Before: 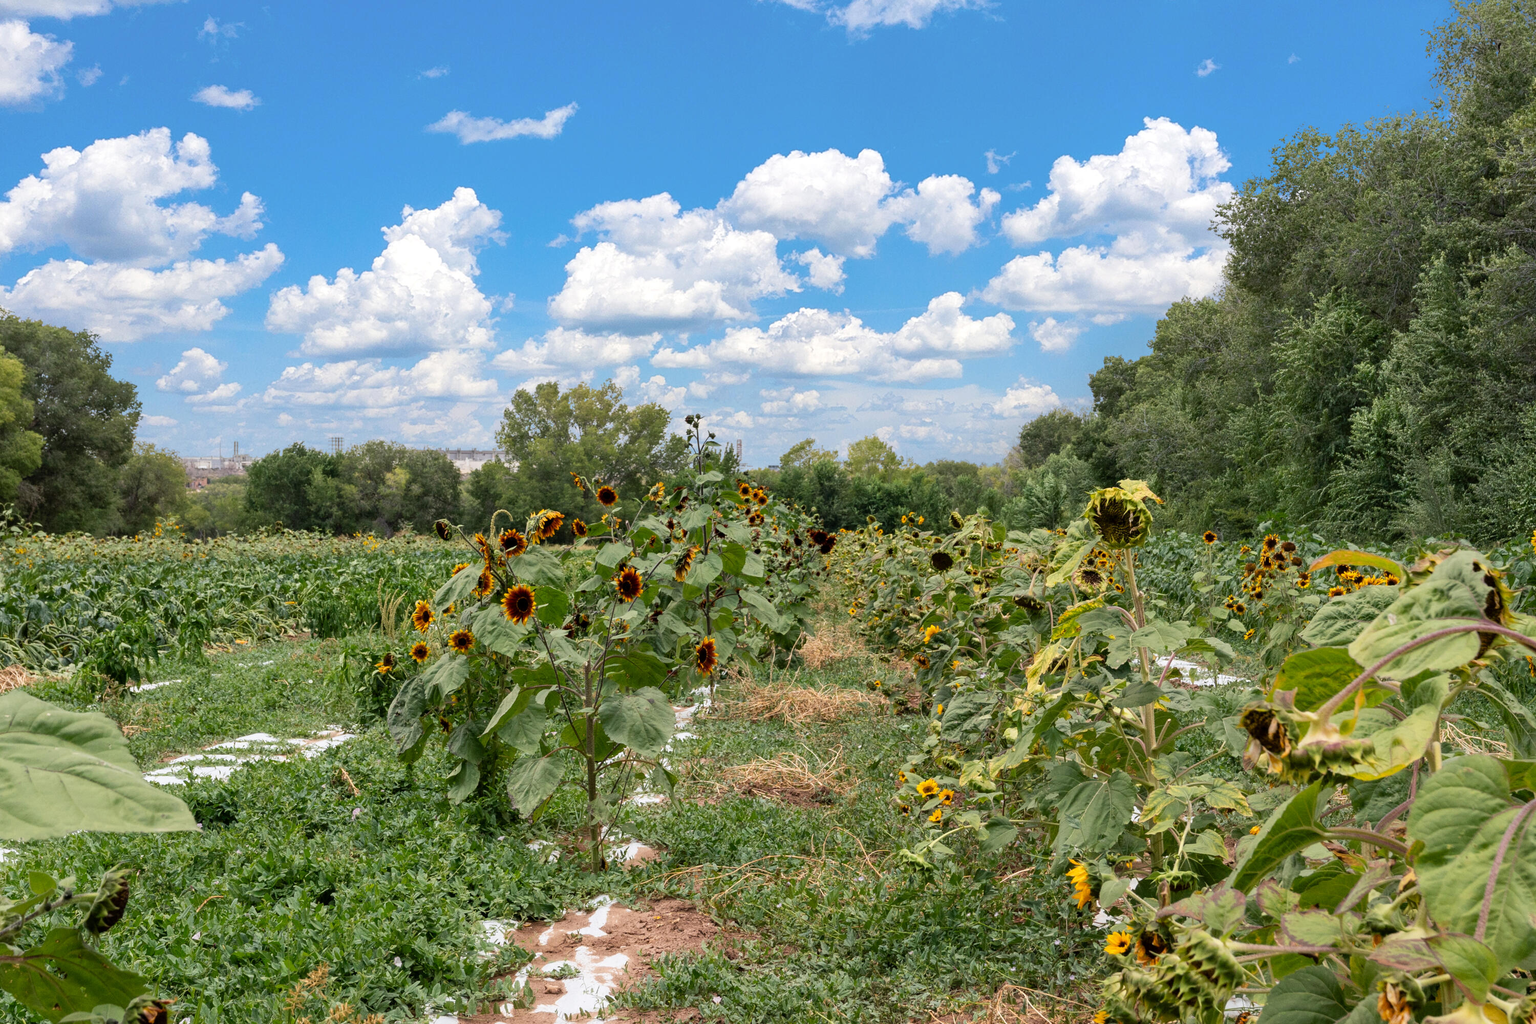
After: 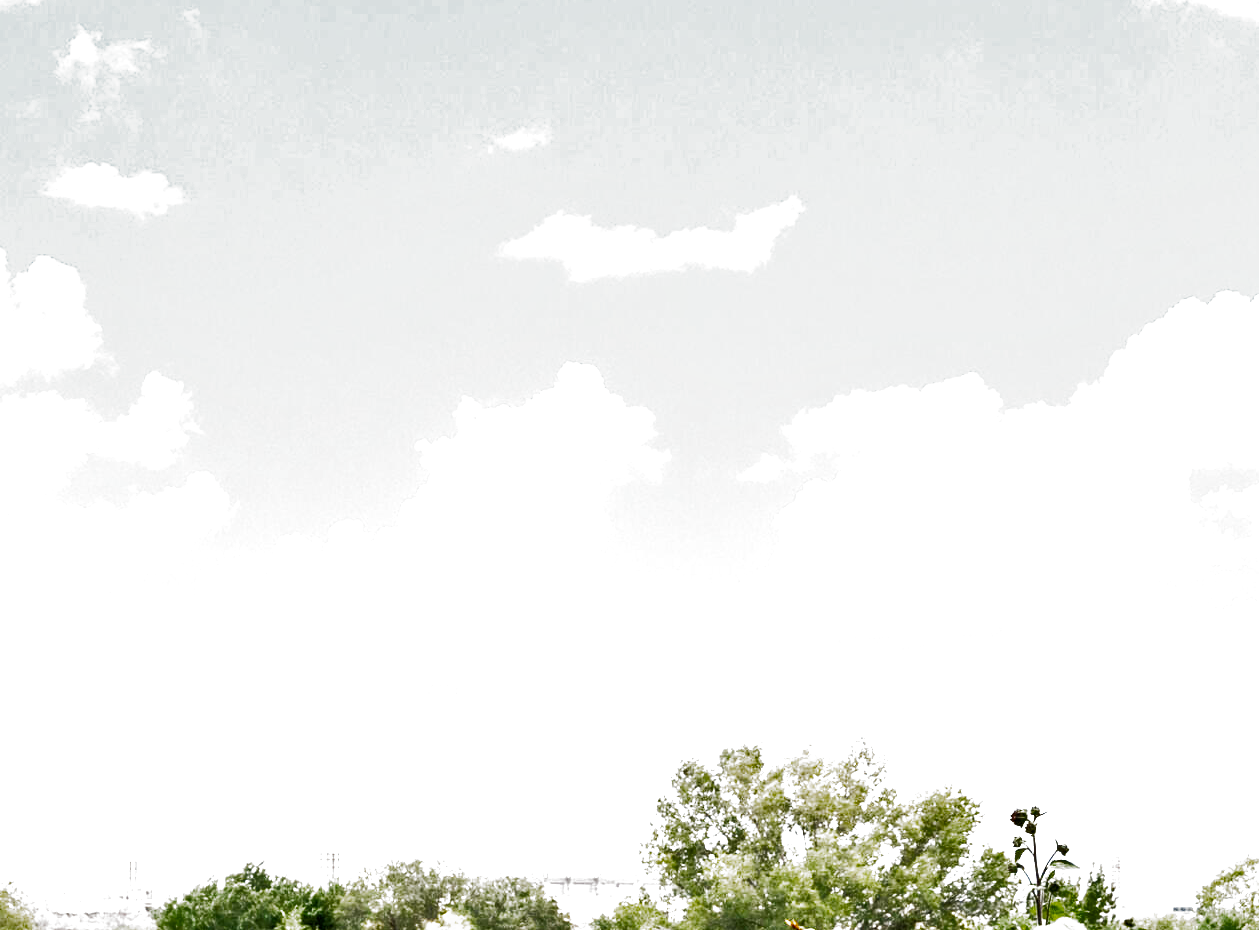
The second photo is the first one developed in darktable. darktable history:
crop and rotate: left 10.943%, top 0.115%, right 47.07%, bottom 53.365%
exposure: exposure 0.458 EV, compensate highlight preservation false
shadows and highlights: white point adjustment 0.03, soften with gaussian
filmic rgb: black relative exposure -5.86 EV, white relative exposure 3.4 EV, hardness 3.66, add noise in highlights 0.002, preserve chrominance no, color science v3 (2019), use custom middle-gray values true, iterations of high-quality reconstruction 0, contrast in highlights soft
color balance rgb: highlights gain › chroma 2.972%, highlights gain › hue 77.65°, perceptual saturation grading › global saturation -1.666%, perceptual saturation grading › highlights -7.819%, perceptual saturation grading › mid-tones 8.256%, perceptual saturation grading › shadows 3.573%, perceptual brilliance grading › global brilliance 30.748%, perceptual brilliance grading › highlights 49.53%, perceptual brilliance grading › mid-tones 50.717%, perceptual brilliance grading › shadows -22.324%
local contrast: mode bilateral grid, contrast 21, coarseness 49, detail 120%, midtone range 0.2
